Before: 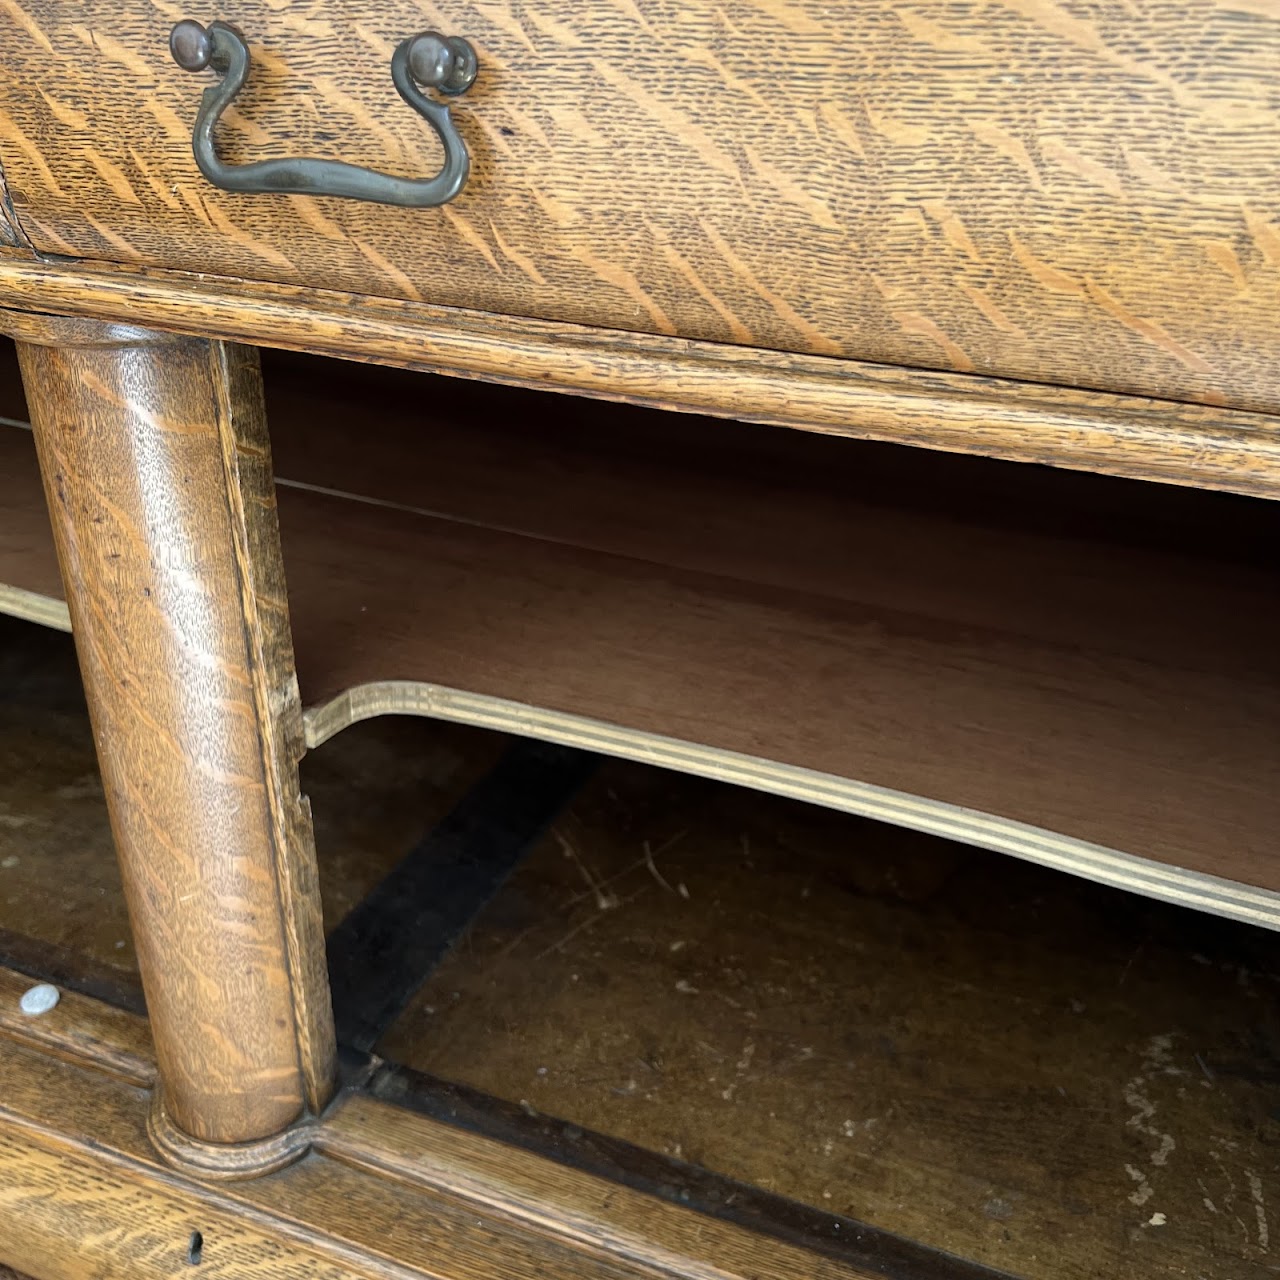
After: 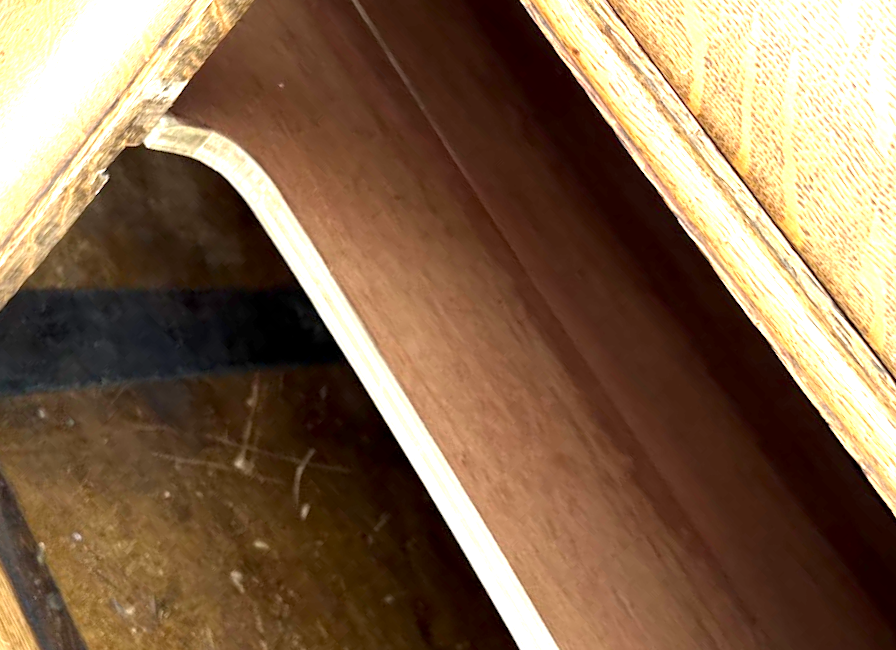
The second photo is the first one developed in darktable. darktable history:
exposure: black level correction 0.001, exposure 1.727 EV, compensate exposure bias true, compensate highlight preservation false
crop and rotate: angle -45.45°, top 16.488%, right 0.968%, bottom 11.611%
